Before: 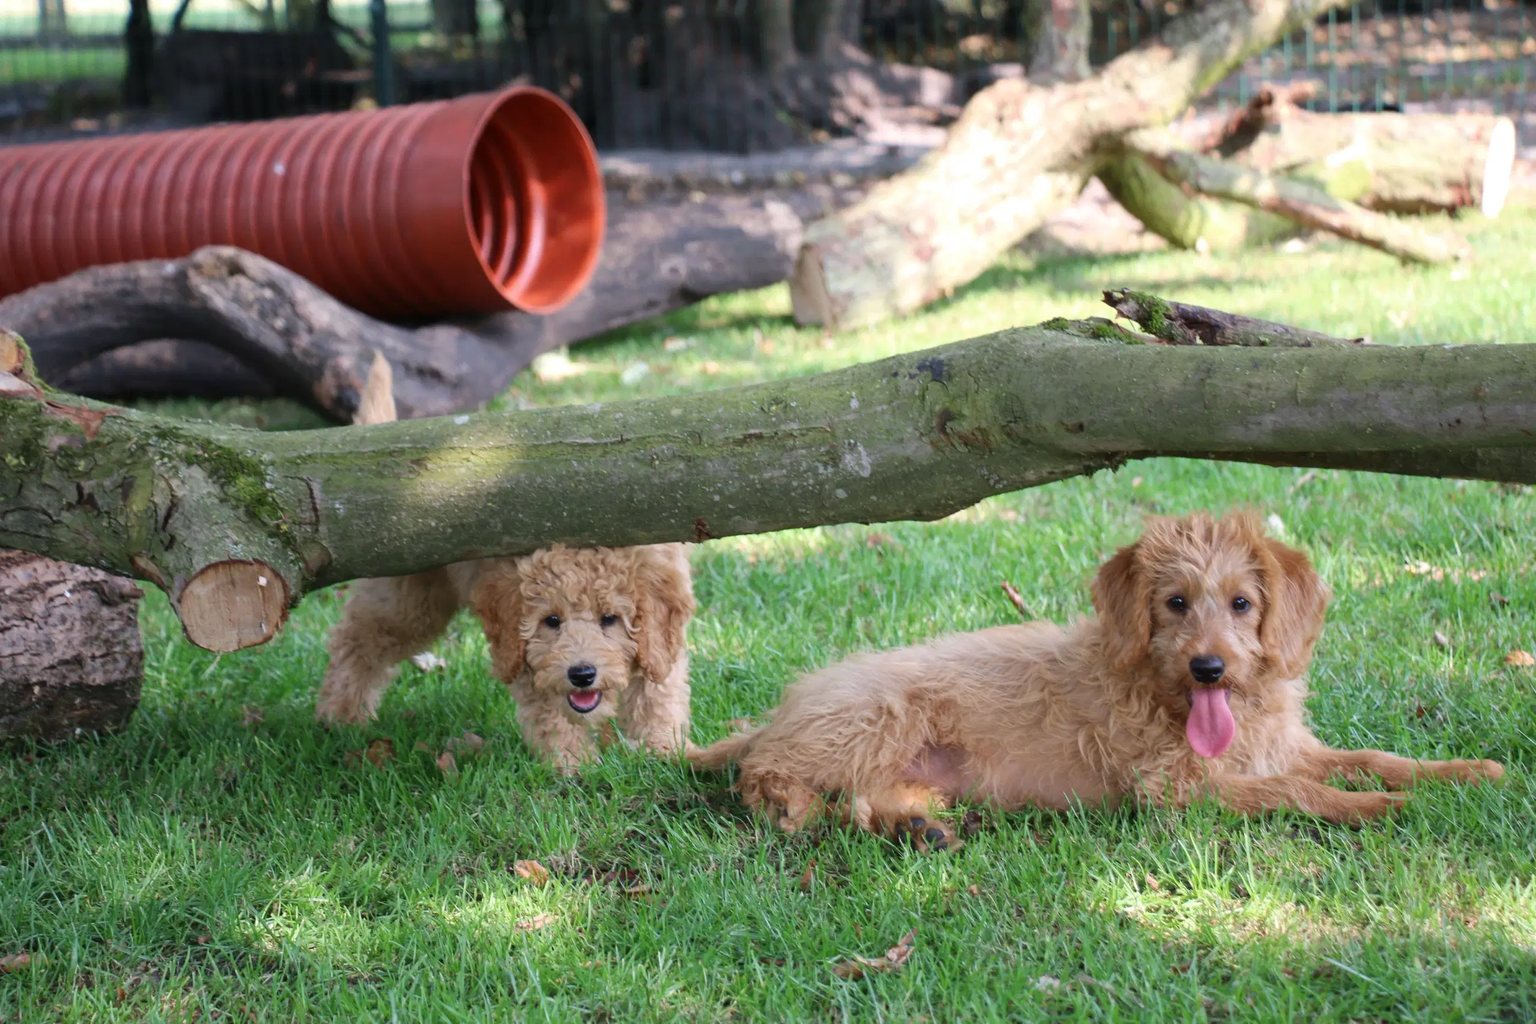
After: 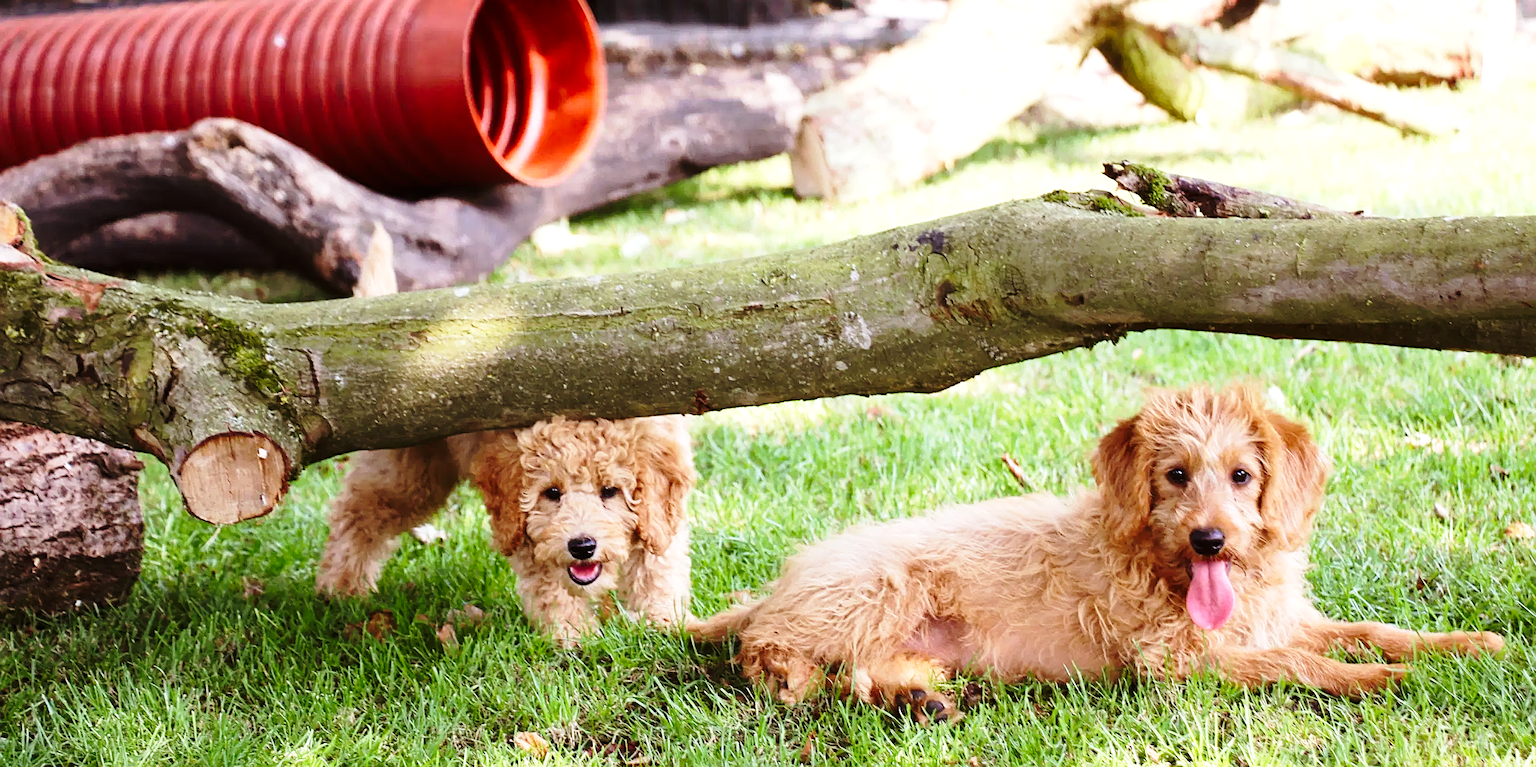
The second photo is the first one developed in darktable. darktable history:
crop and rotate: top 12.5%, bottom 12.5%
exposure: exposure 0.014 EV, compensate highlight preservation false
tone equalizer: -8 EV -0.417 EV, -7 EV -0.389 EV, -6 EV -0.333 EV, -5 EV -0.222 EV, -3 EV 0.222 EV, -2 EV 0.333 EV, -1 EV 0.389 EV, +0 EV 0.417 EV, edges refinement/feathering 500, mask exposure compensation -1.57 EV, preserve details no
rgb levels: mode RGB, independent channels, levels [[0, 0.5, 1], [0, 0.521, 1], [0, 0.536, 1]]
base curve: curves: ch0 [(0, 0) (0.028, 0.03) (0.121, 0.232) (0.46, 0.748) (0.859, 0.968) (1, 1)], preserve colors none
sharpen: on, module defaults
